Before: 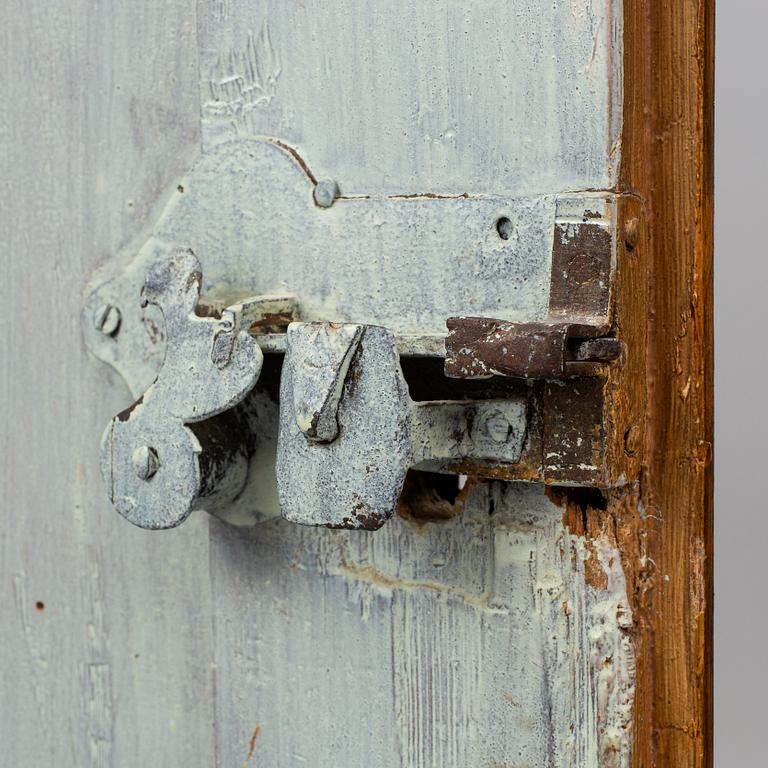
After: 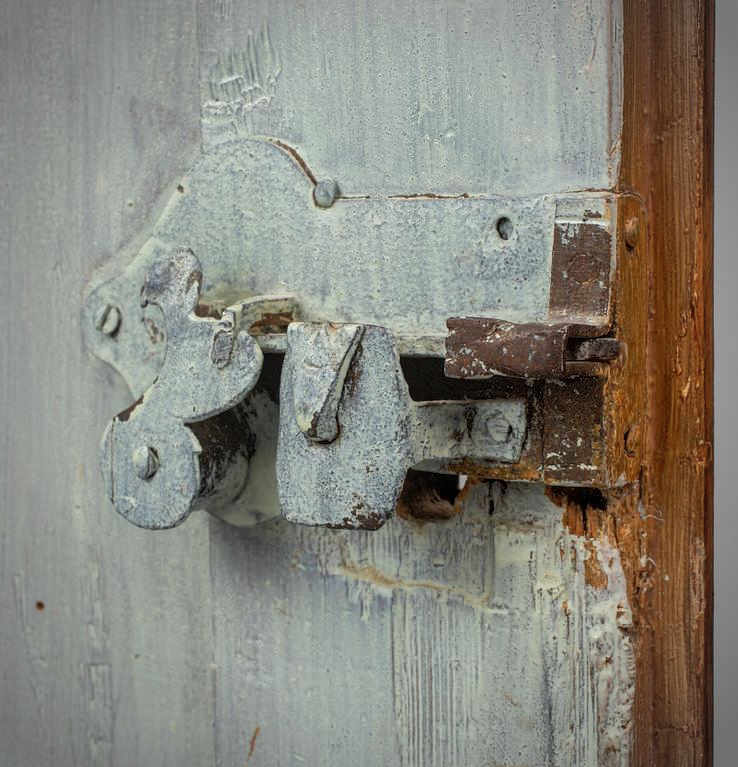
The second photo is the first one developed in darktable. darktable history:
shadows and highlights: on, module defaults
local contrast: detail 110%
crop: right 3.86%, bottom 0.029%
vignetting: on, module defaults
